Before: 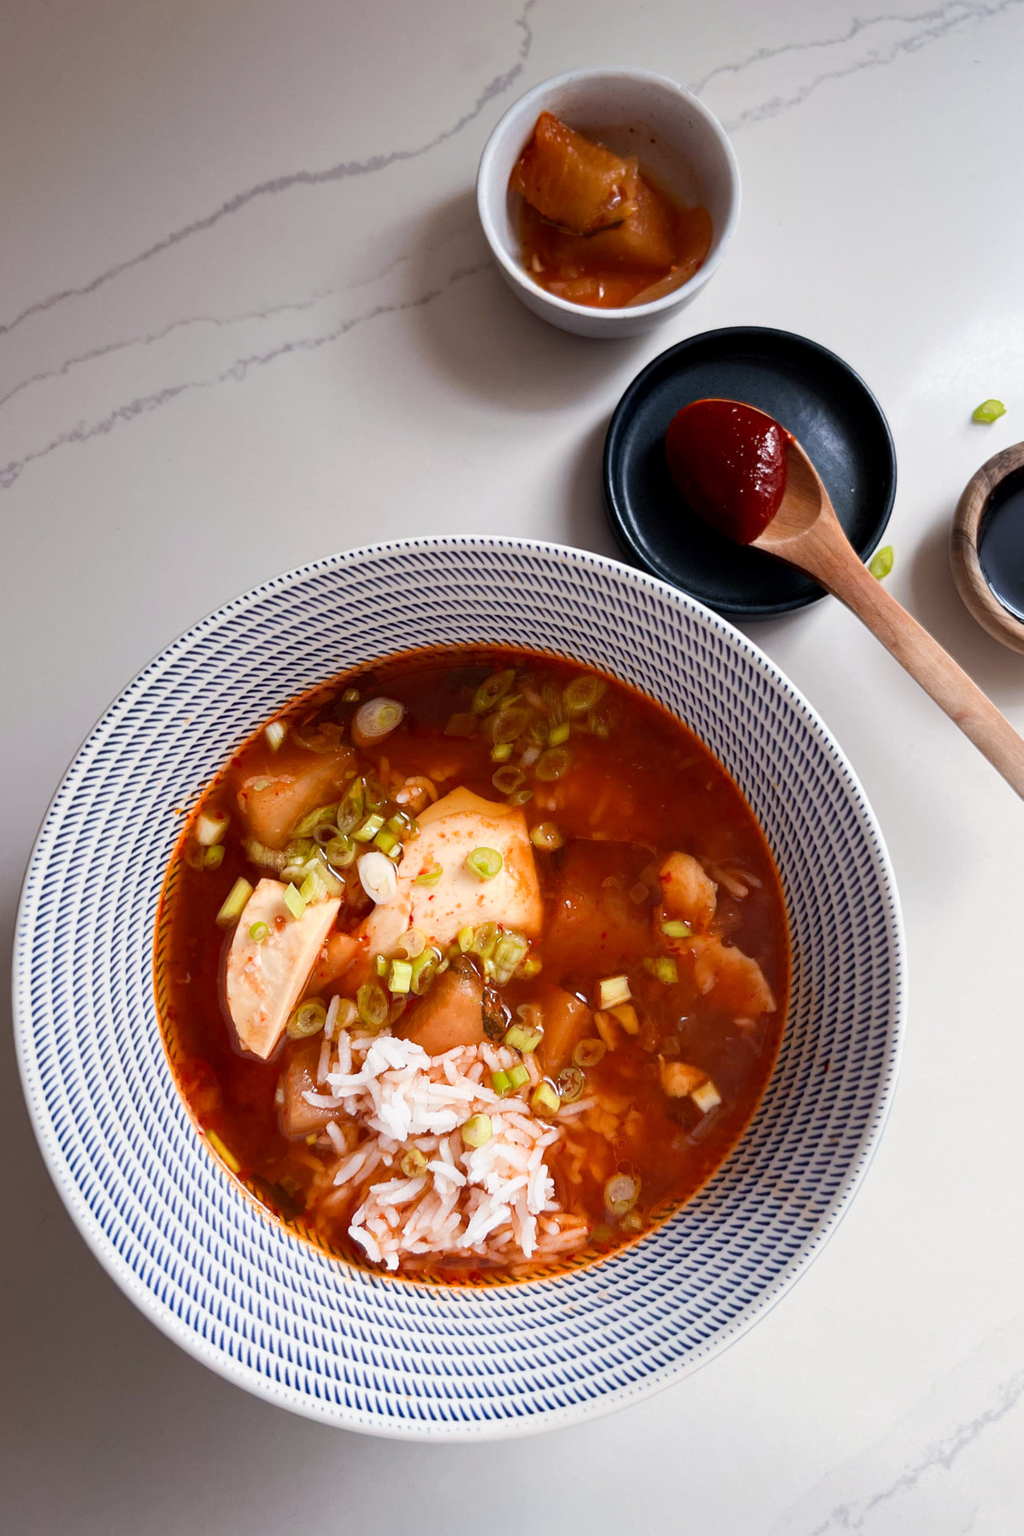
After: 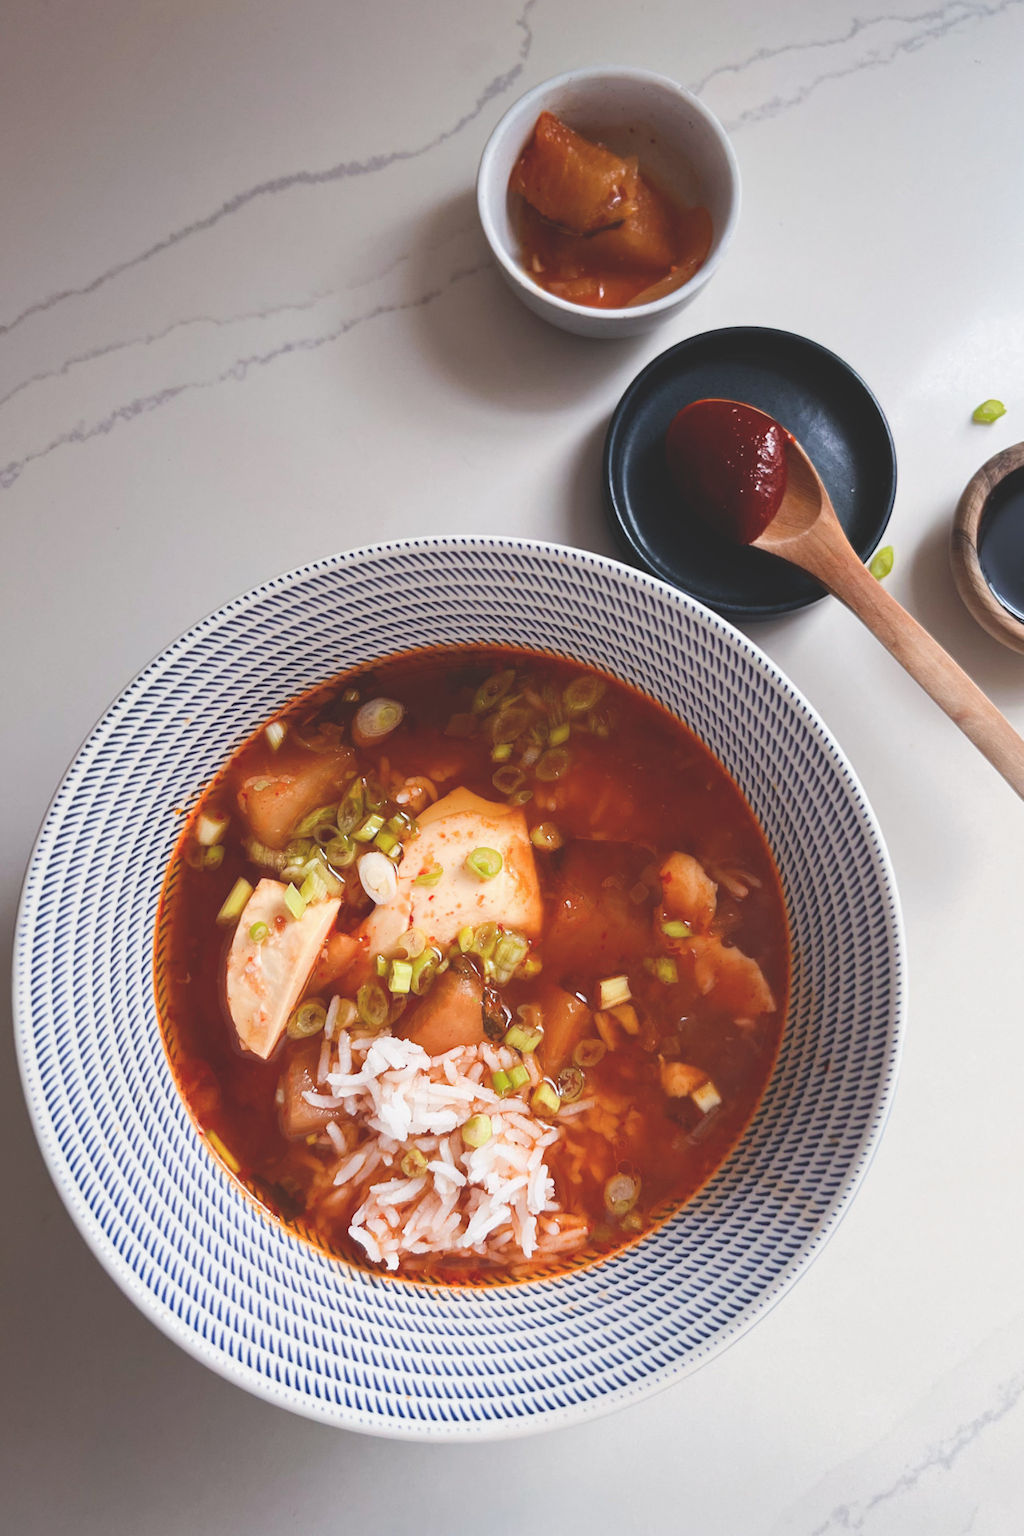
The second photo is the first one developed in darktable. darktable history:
exposure: black level correction -0.023, exposure -0.039 EV, compensate highlight preservation false
